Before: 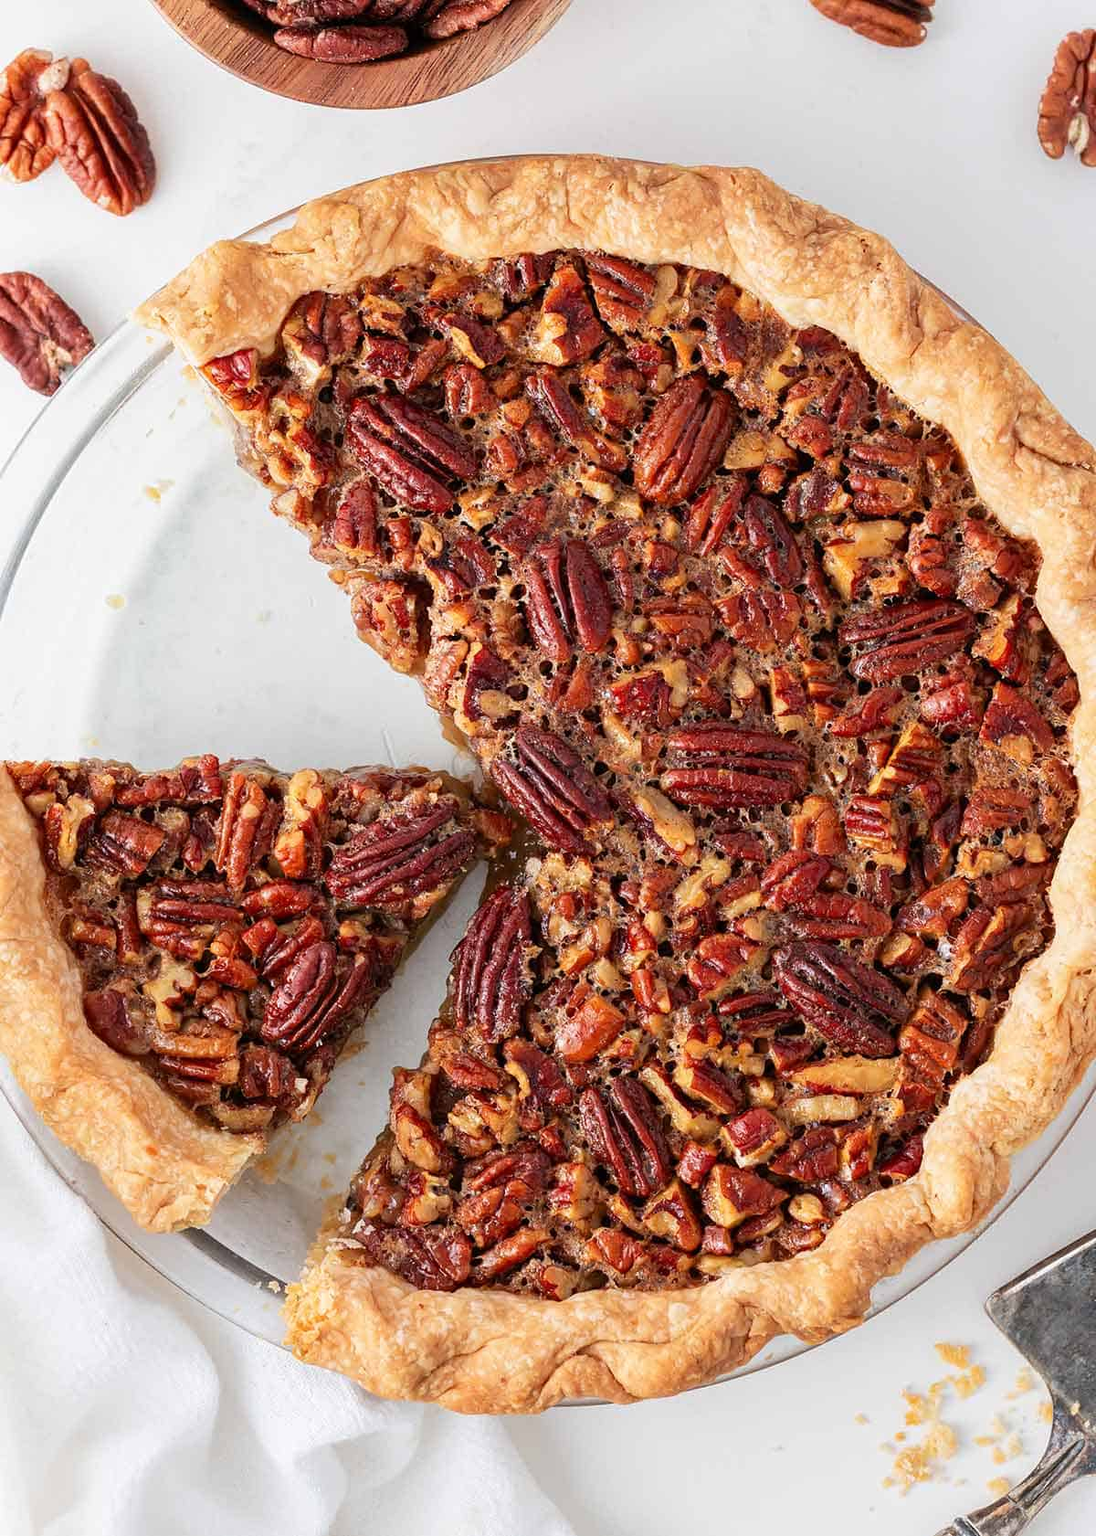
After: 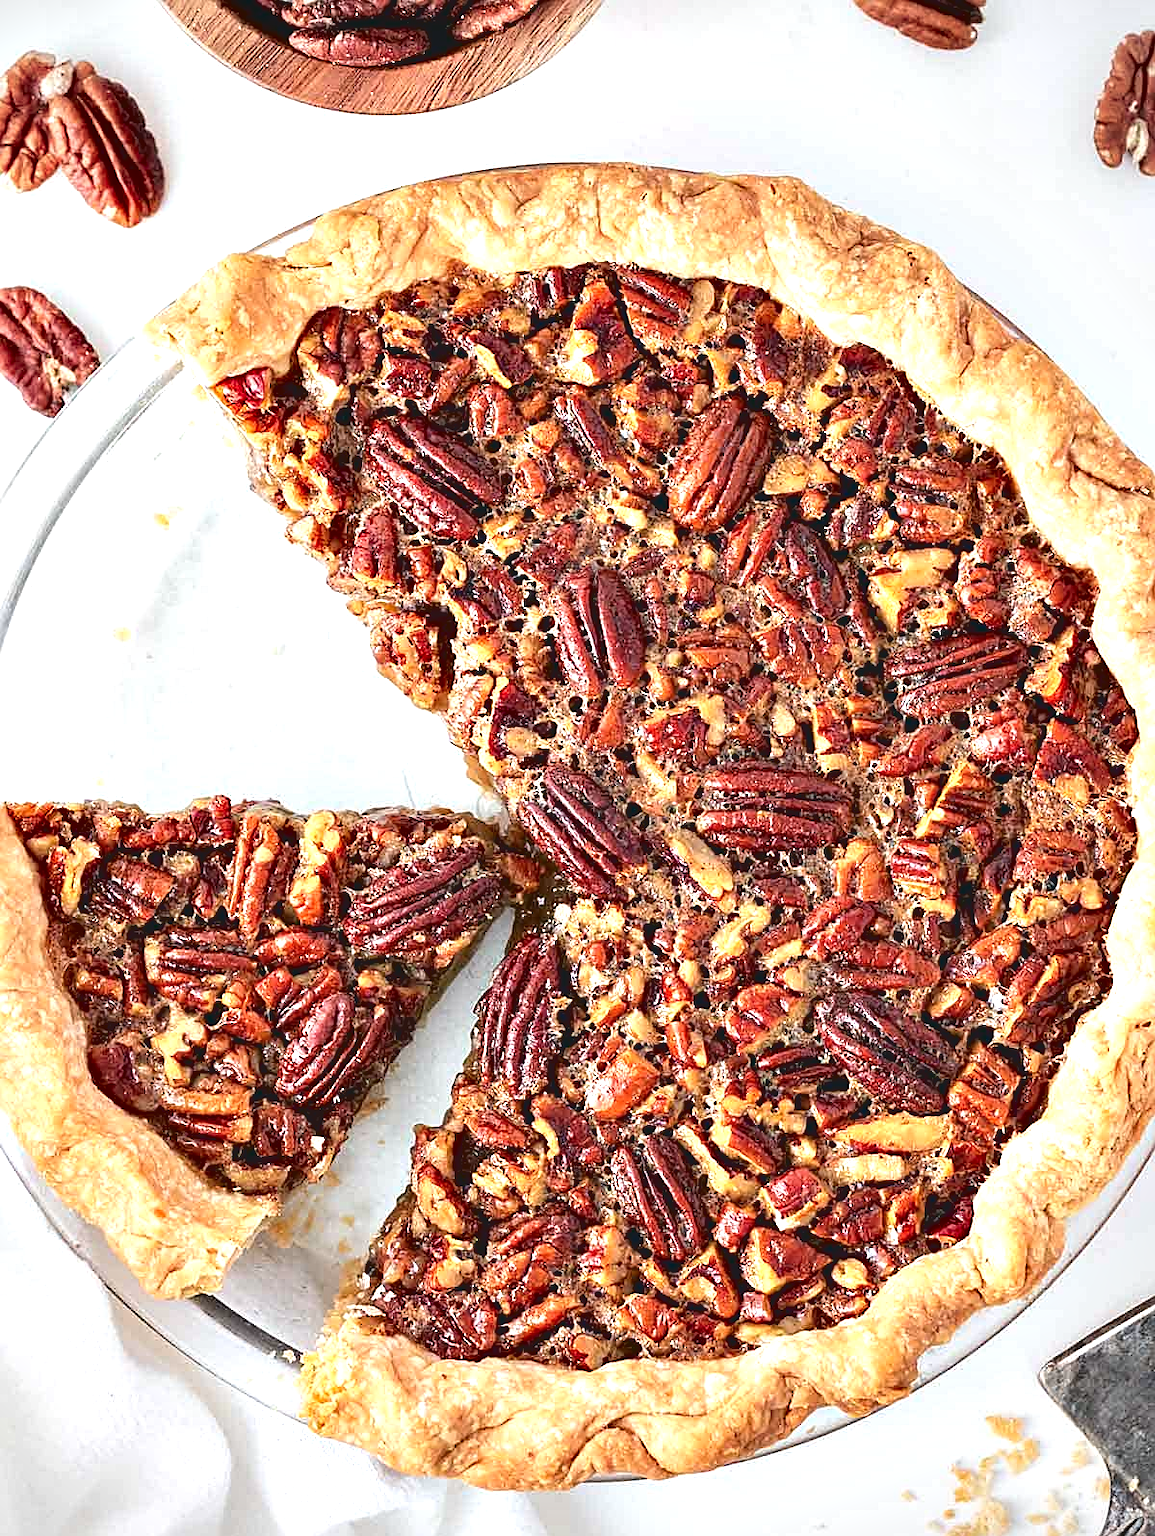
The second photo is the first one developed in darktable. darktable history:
exposure: exposure 0.785 EV, compensate highlight preservation false
sharpen: on, module defaults
crop and rotate: top 0%, bottom 5.097%
contrast brightness saturation: contrast -0.15, brightness 0.05, saturation -0.12
contrast equalizer: octaves 7, y [[0.6 ×6], [0.55 ×6], [0 ×6], [0 ×6], [0 ×6]]
vignetting: fall-off start 91.19%
